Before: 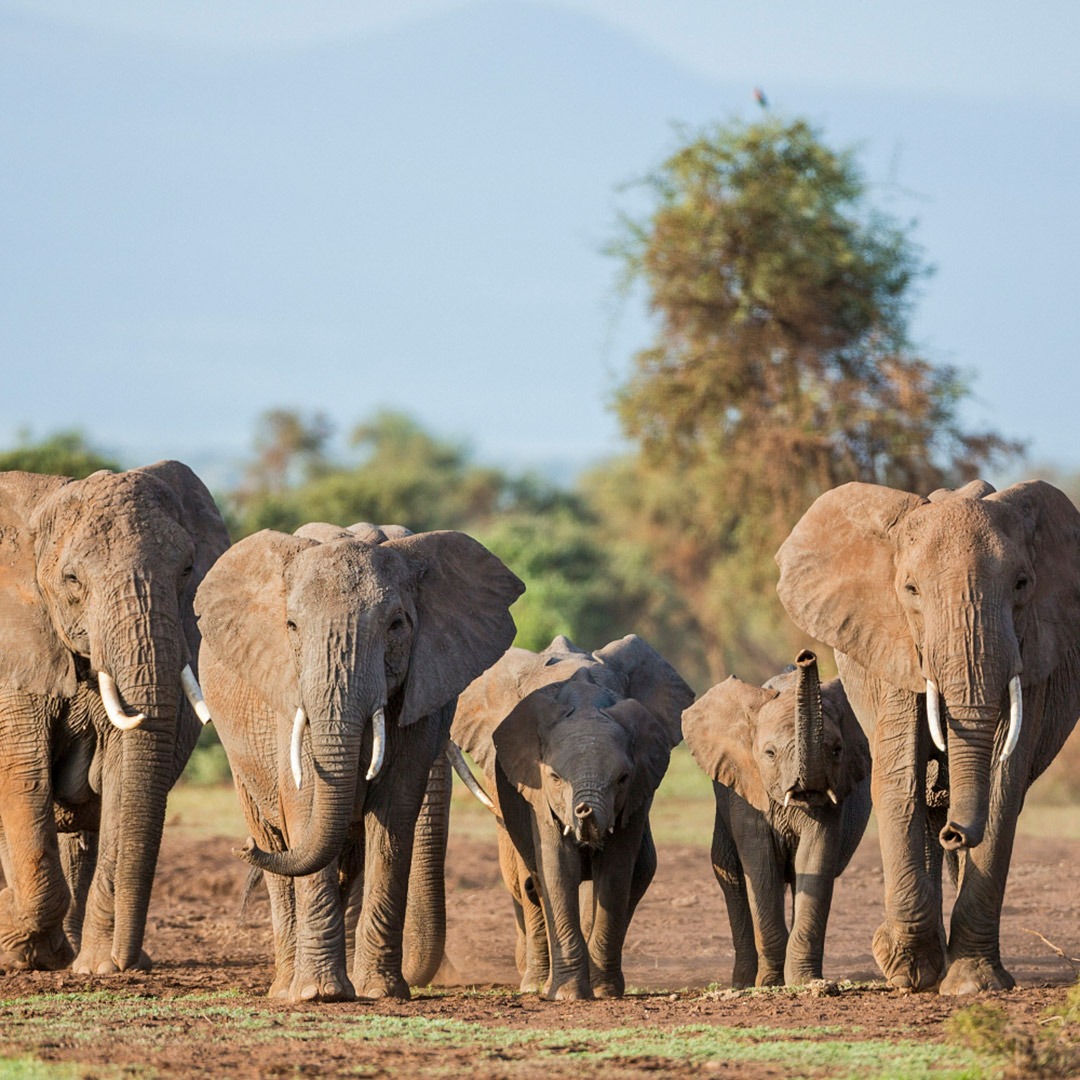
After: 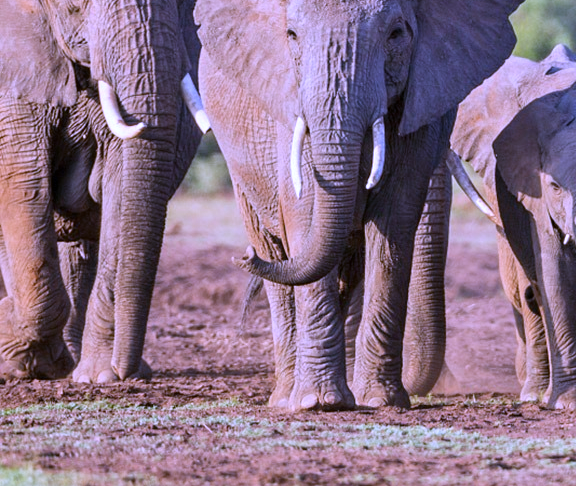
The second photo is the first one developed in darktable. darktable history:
crop and rotate: top 54.778%, right 46.61%, bottom 0.159%
white balance: red 0.98, blue 1.61
